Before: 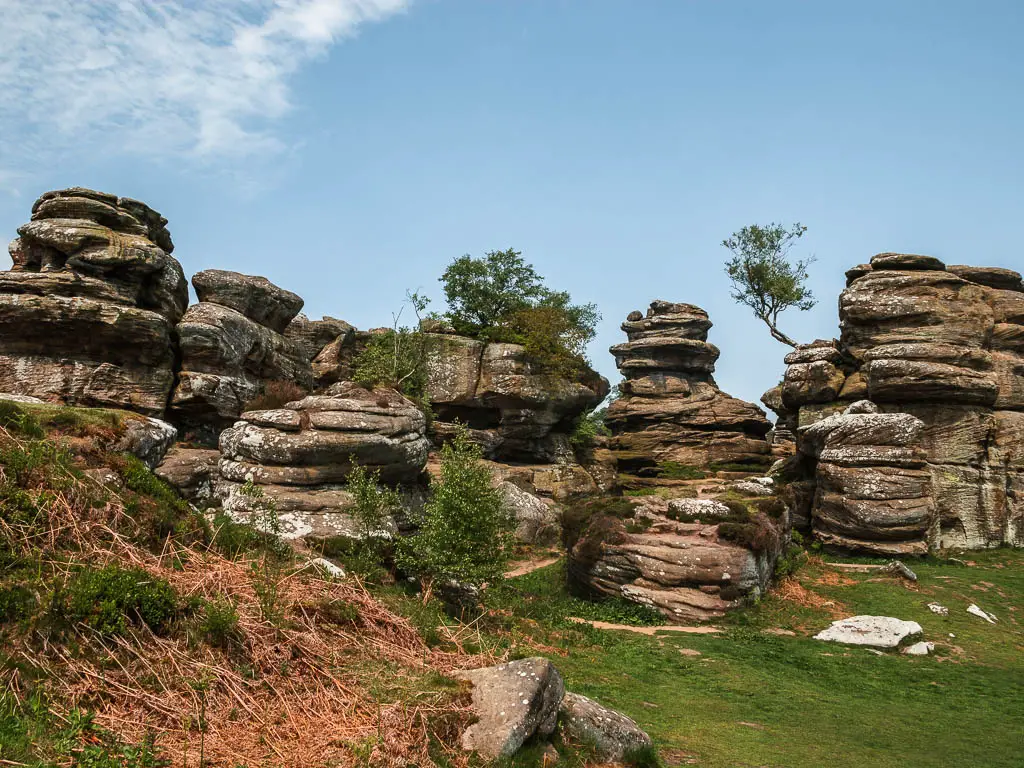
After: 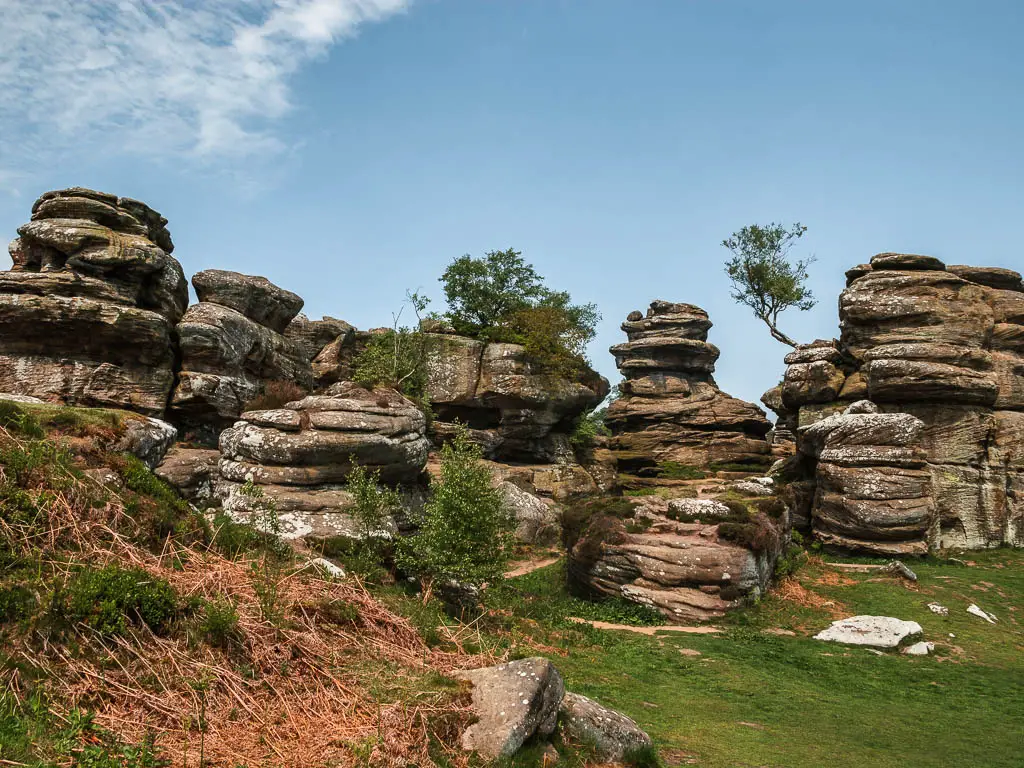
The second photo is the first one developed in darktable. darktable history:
shadows and highlights: shadows 25.94, highlights -48.18, soften with gaussian
